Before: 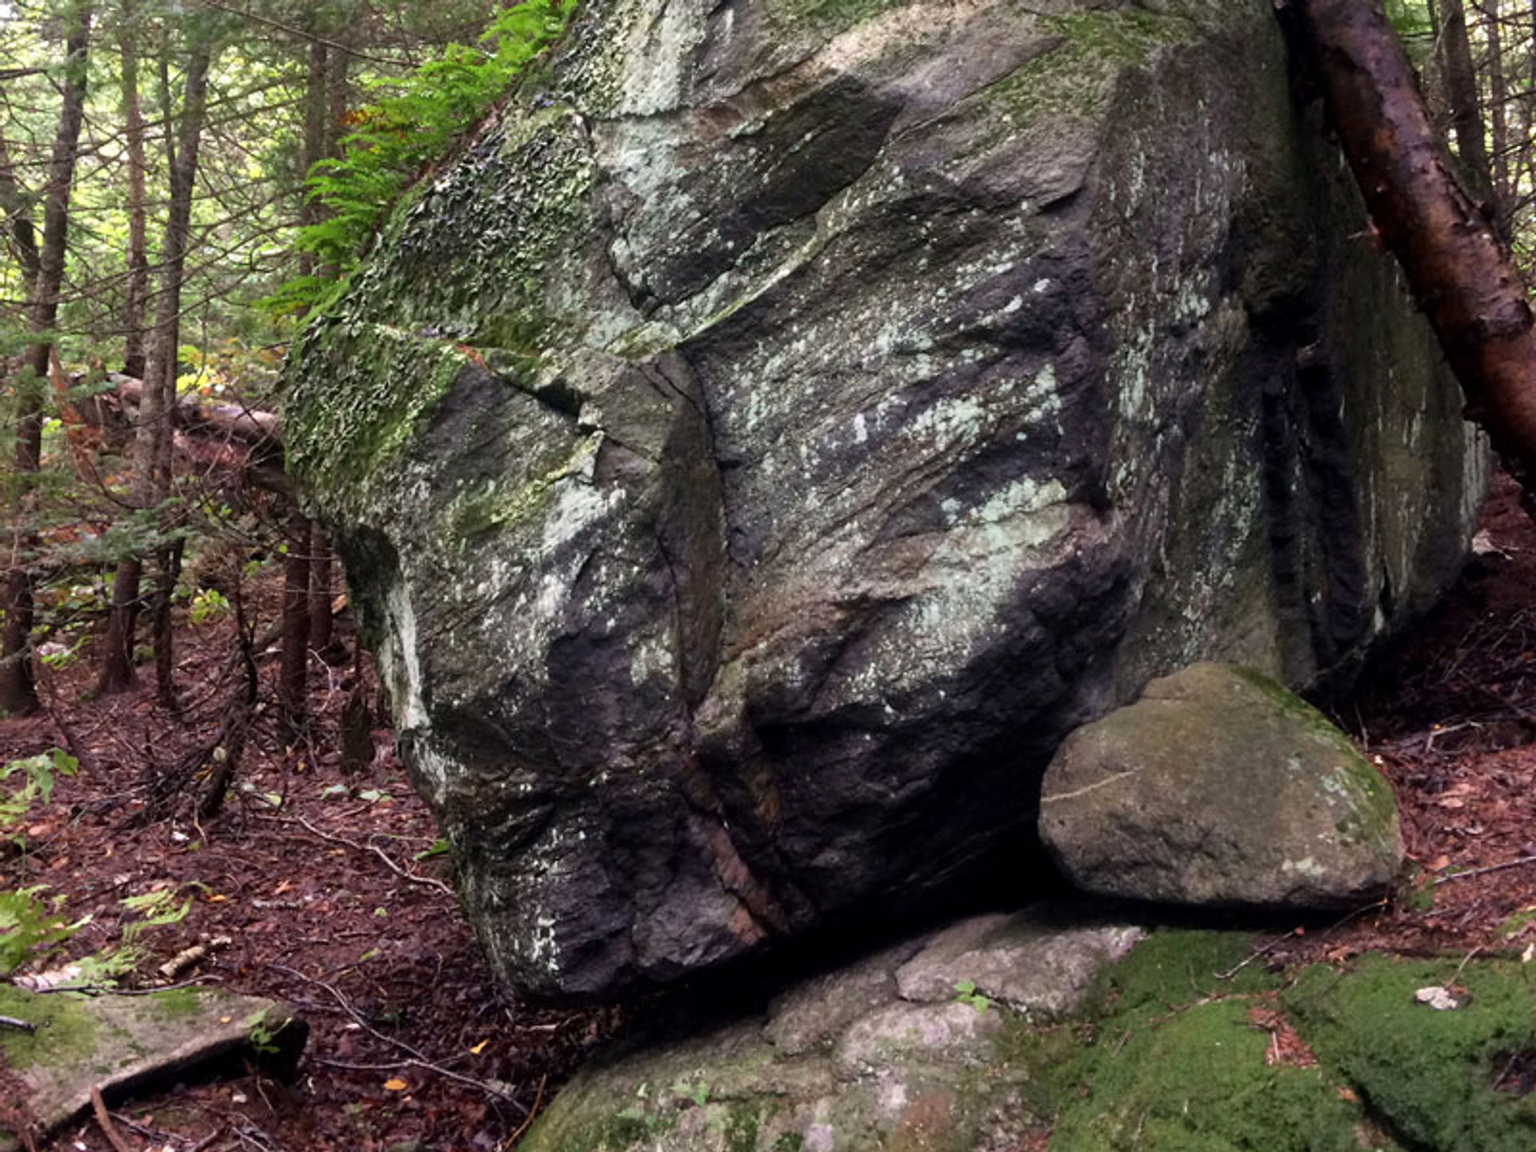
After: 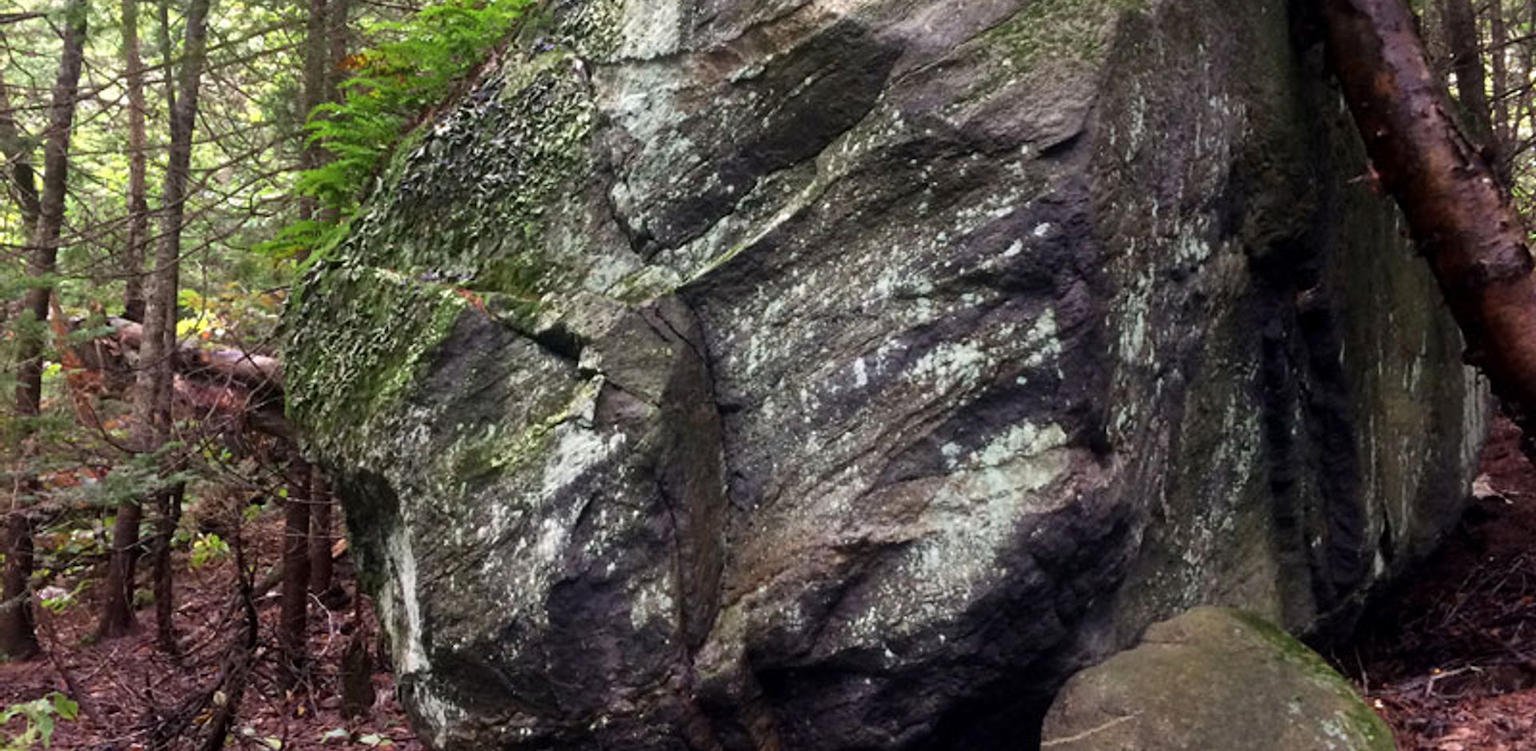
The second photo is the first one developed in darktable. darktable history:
crop and rotate: top 4.864%, bottom 29.875%
